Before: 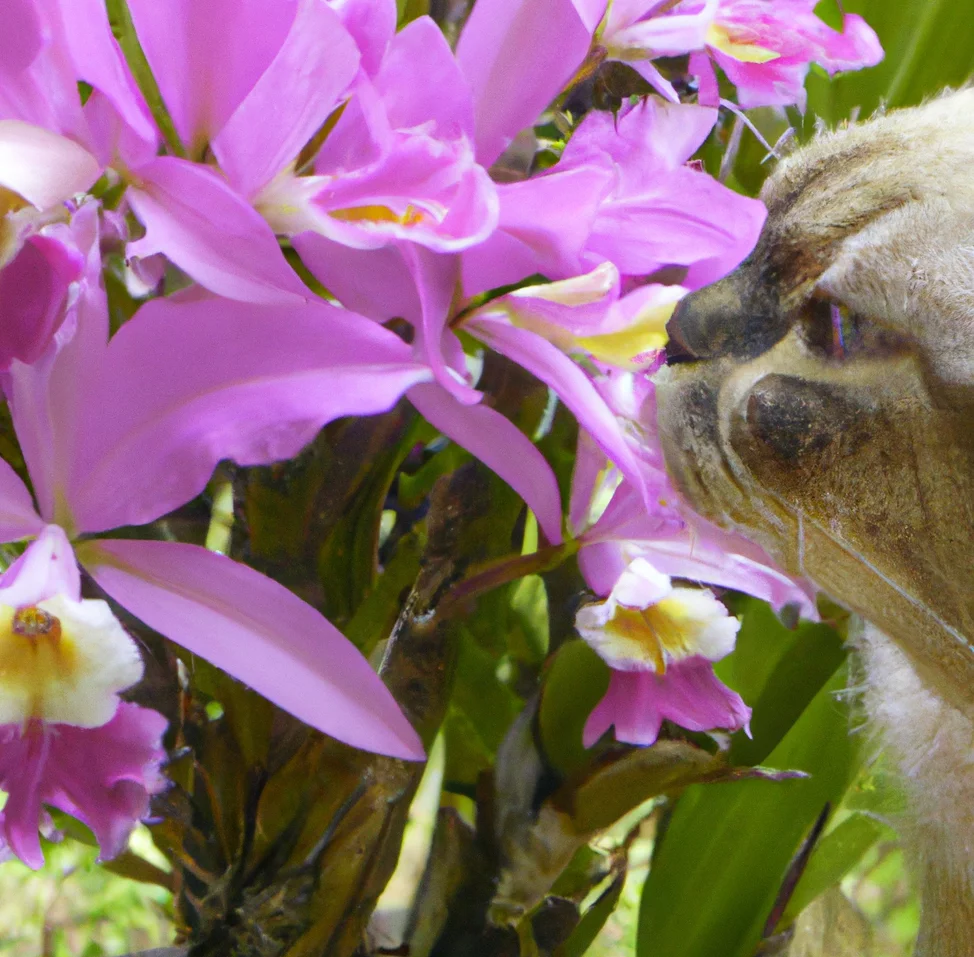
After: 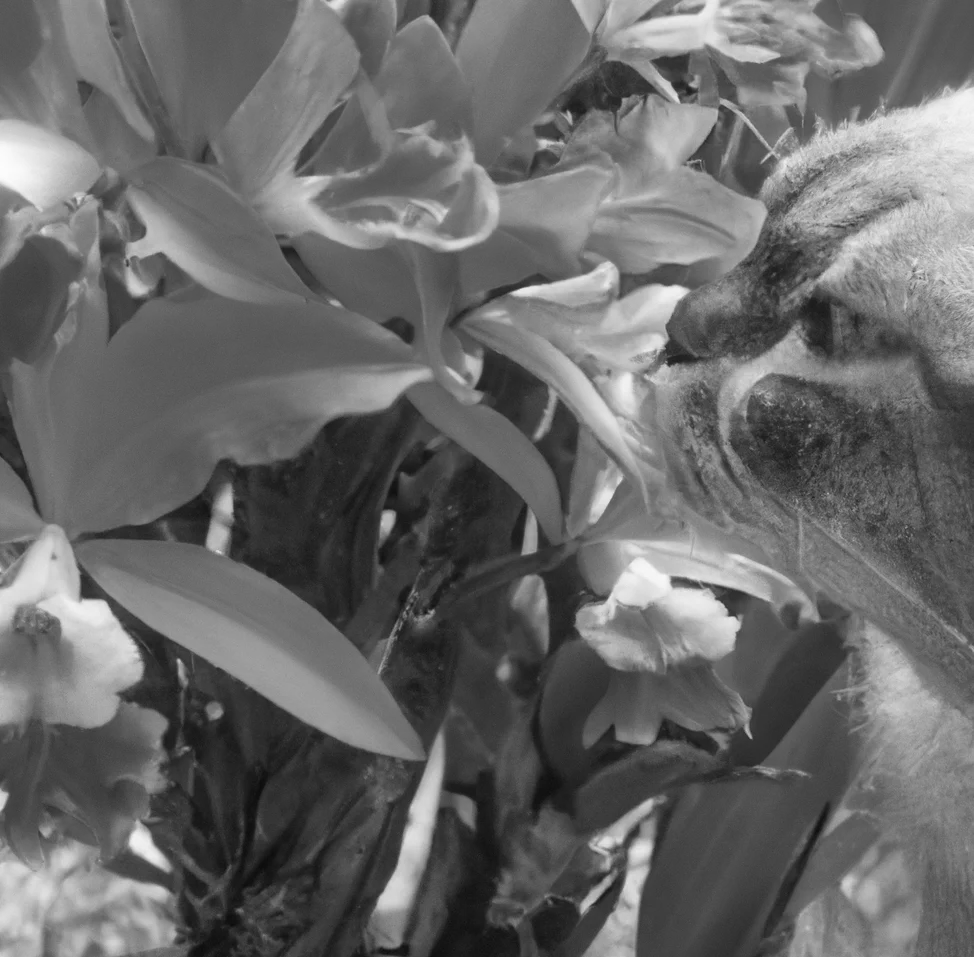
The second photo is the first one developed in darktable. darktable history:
bloom: size 9%, threshold 100%, strength 7%
monochrome: a 0, b 0, size 0.5, highlights 0.57
